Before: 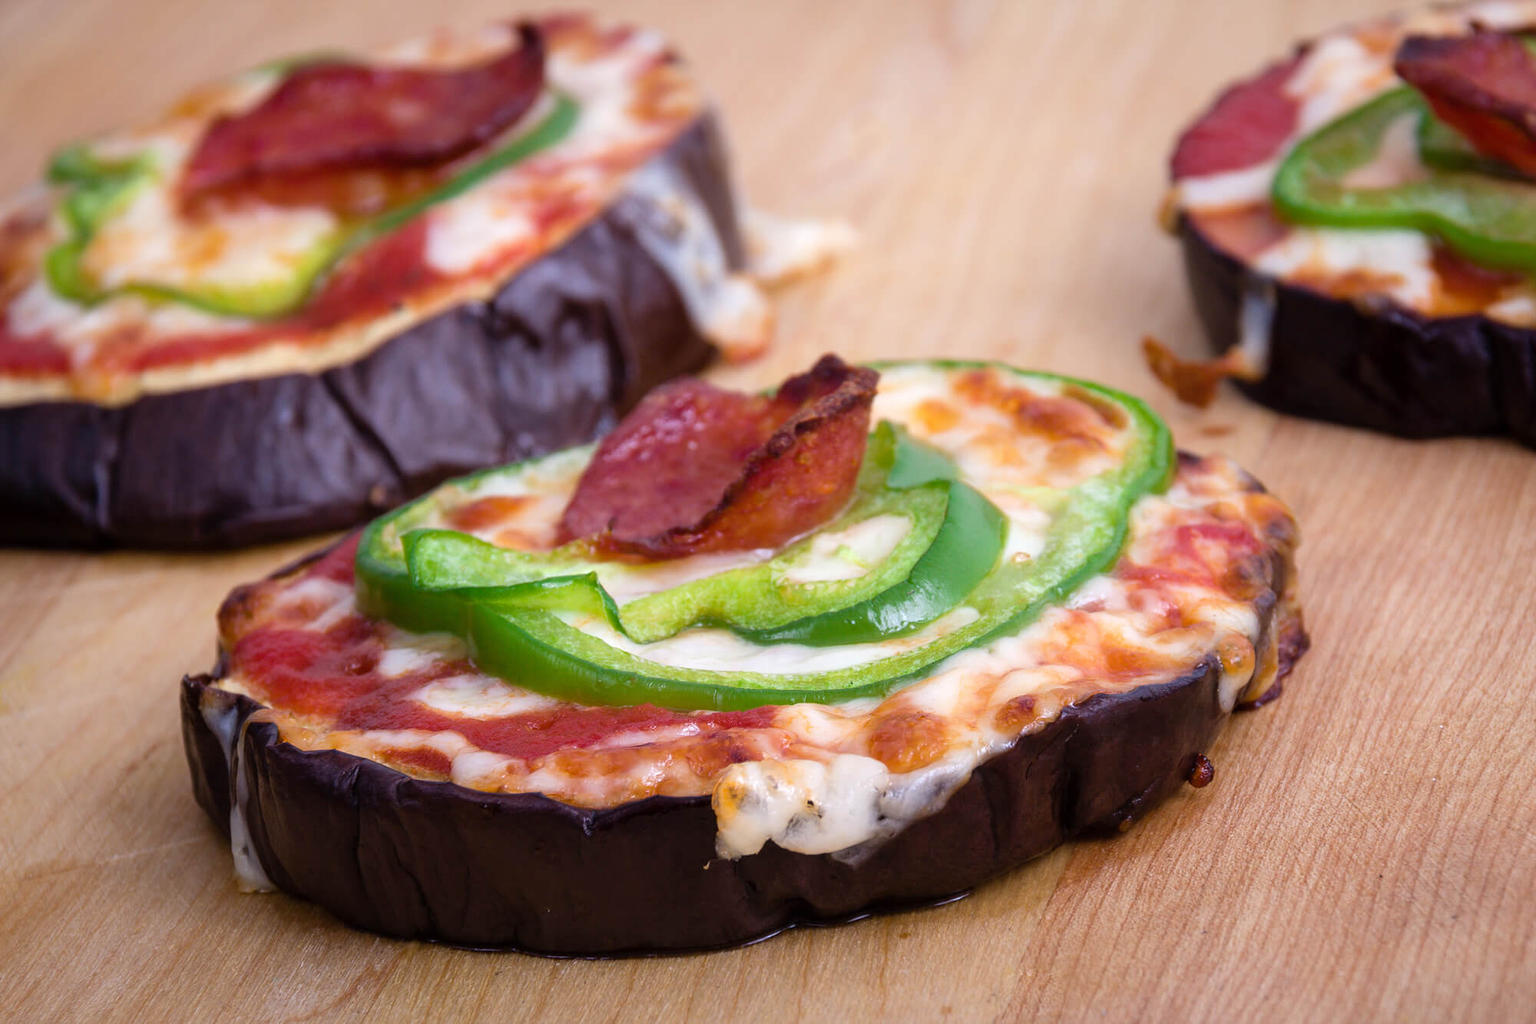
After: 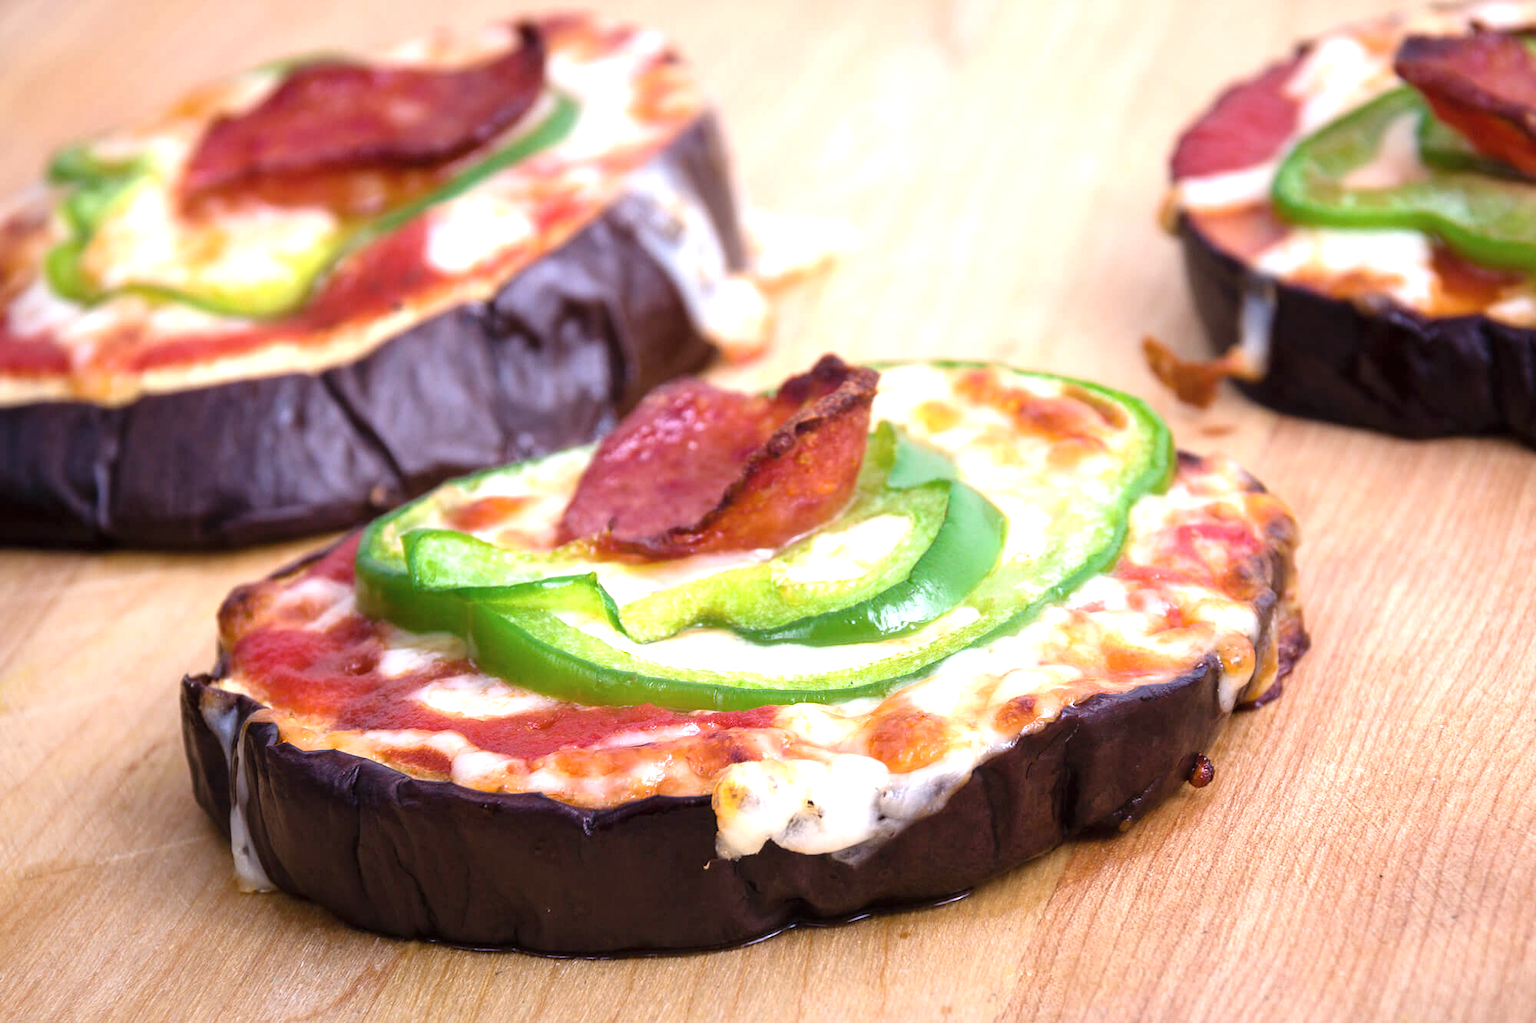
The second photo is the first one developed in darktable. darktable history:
exposure: black level correction 0, exposure 0.9 EV, compensate highlight preservation false
contrast brightness saturation: contrast 0.01, saturation -0.05
